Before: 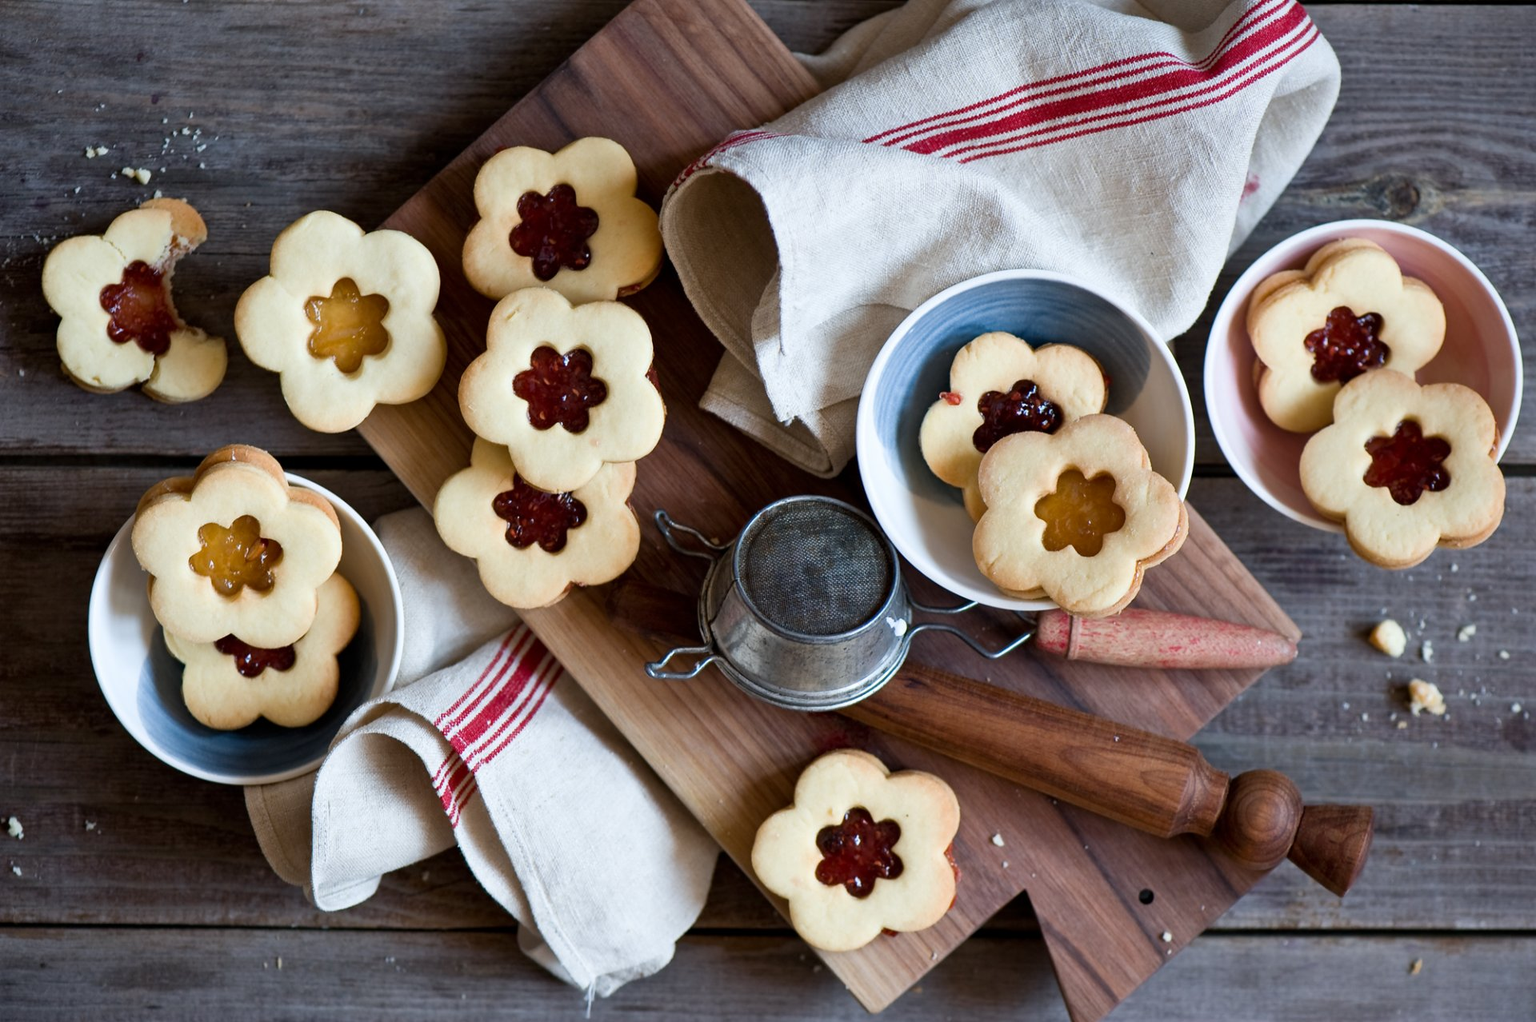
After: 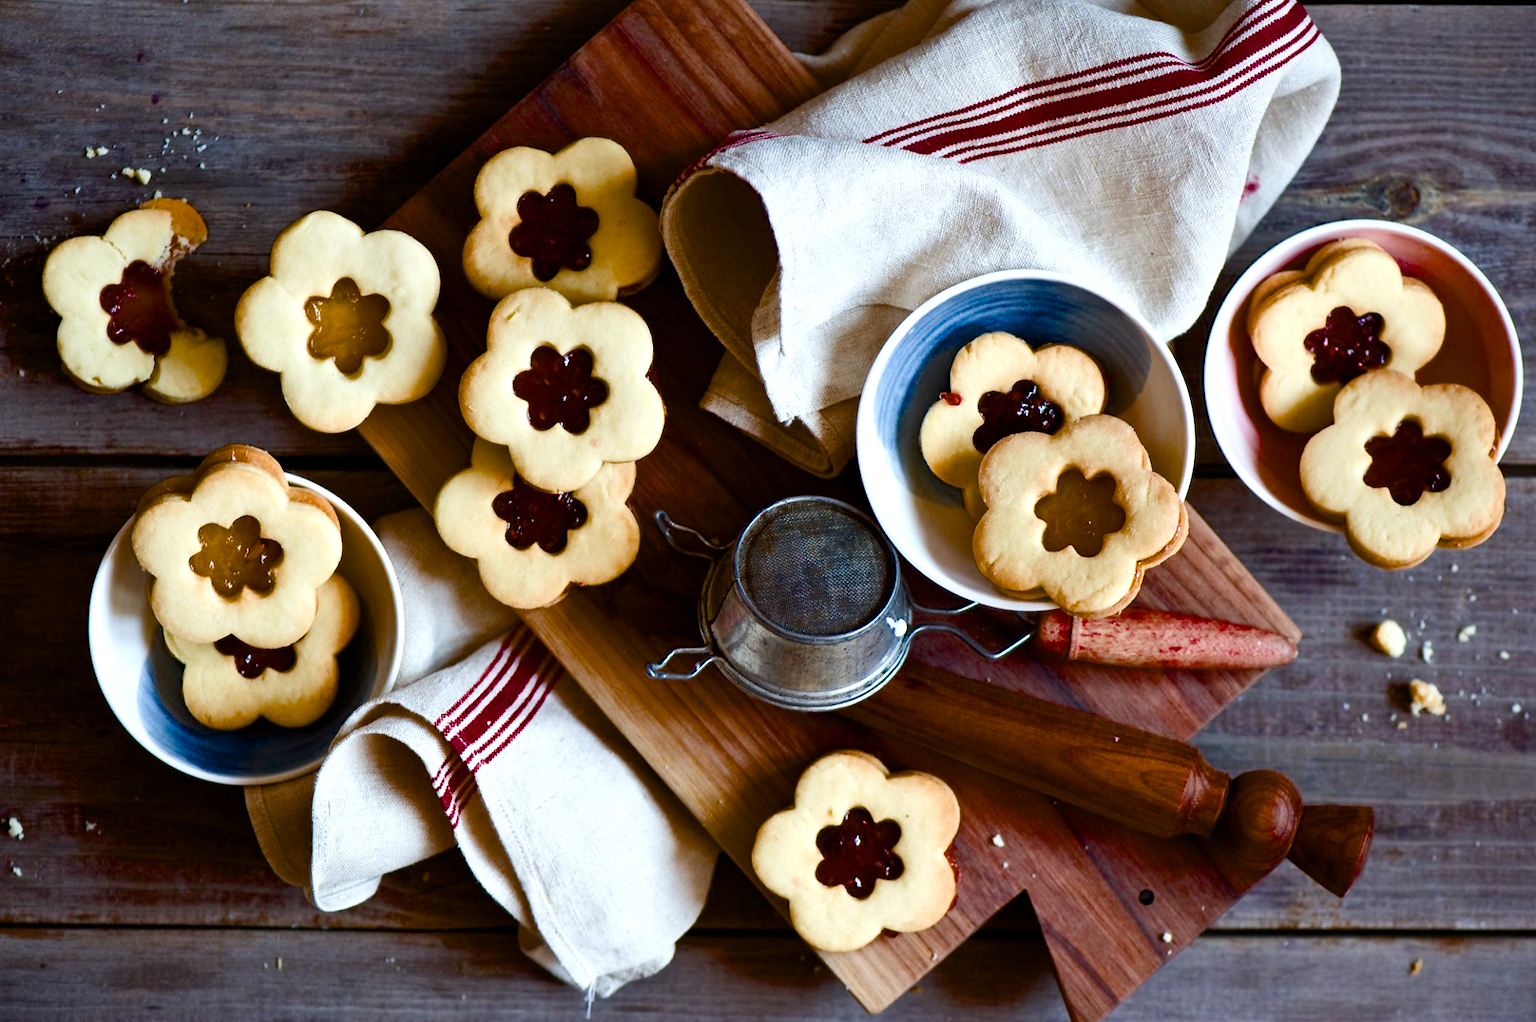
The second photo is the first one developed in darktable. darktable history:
color balance rgb: power › chroma 0.678%, power › hue 60°, shadows fall-off 101.702%, perceptual saturation grading › global saturation 44.129%, perceptual saturation grading › highlights -25.37%, perceptual saturation grading › shadows 49.602%, perceptual brilliance grading › global brilliance 14.375%, perceptual brilliance grading › shadows -34.148%, mask middle-gray fulcrum 22.035%, saturation formula JzAzBz (2021)
